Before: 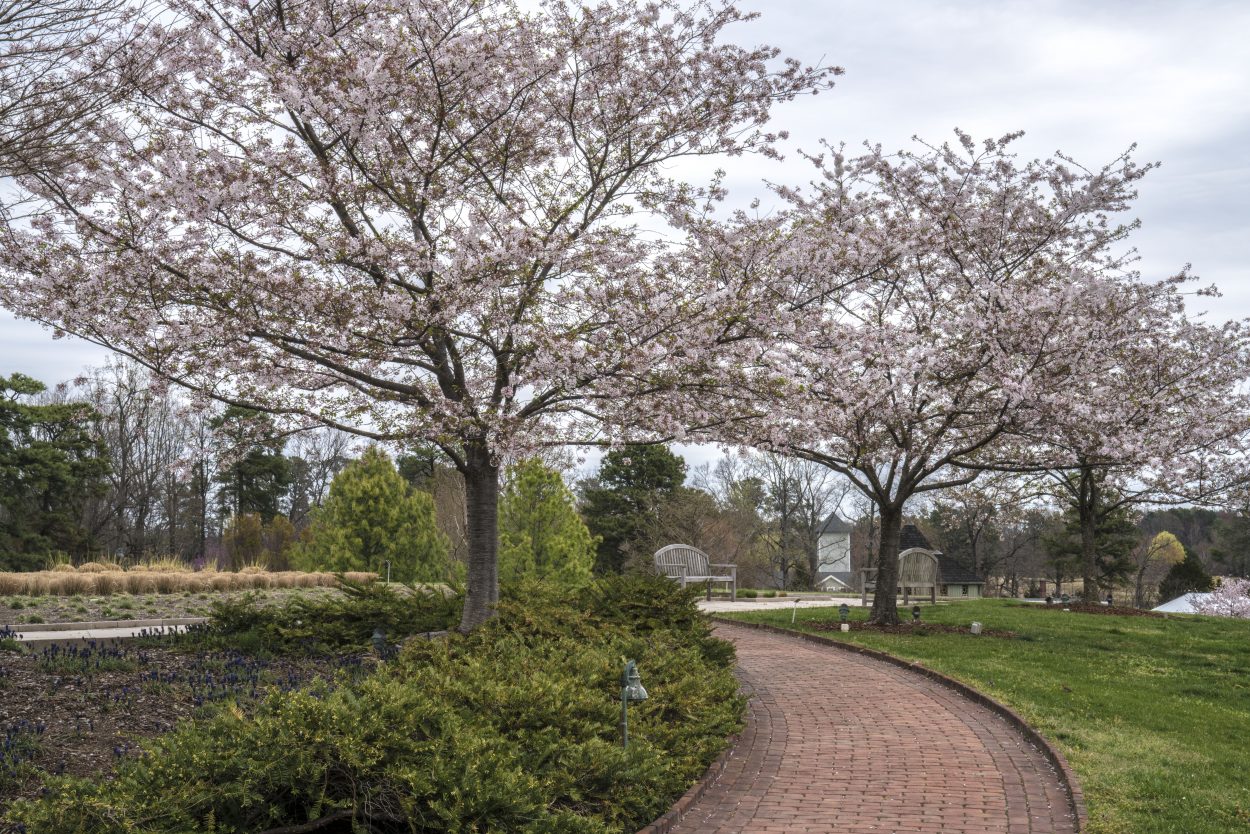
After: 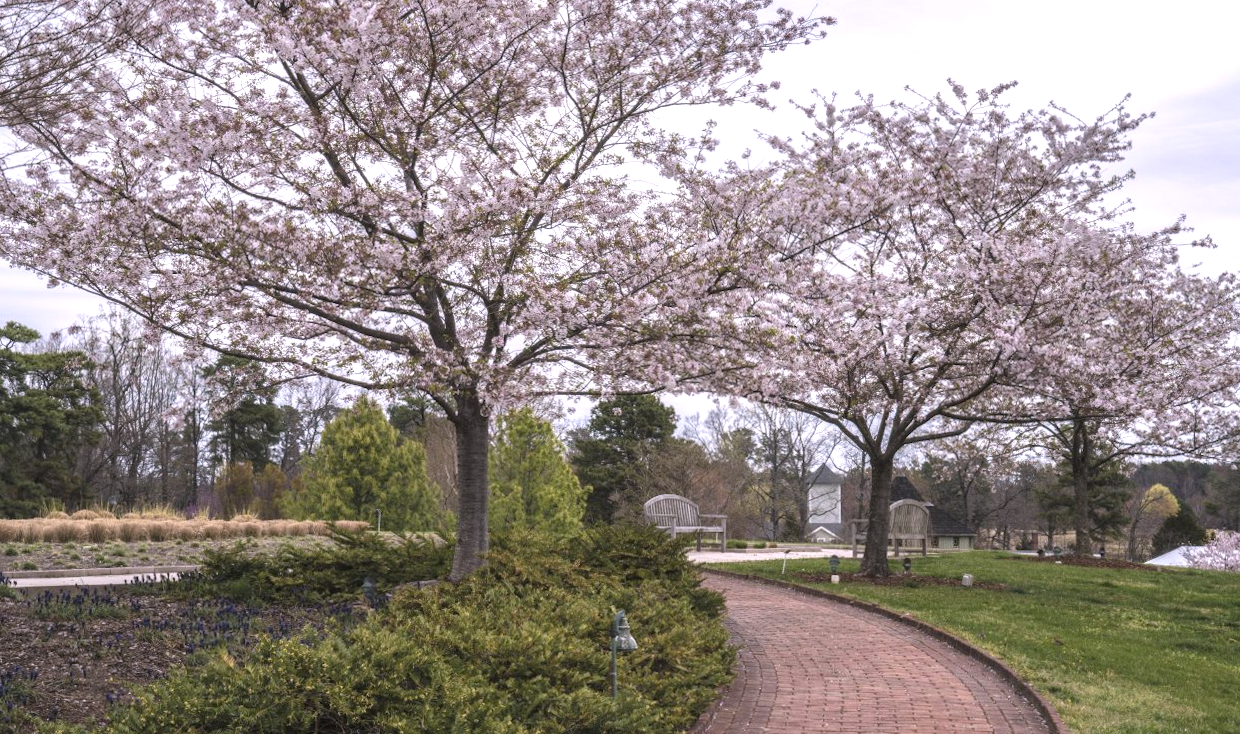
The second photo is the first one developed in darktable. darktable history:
white balance: red 1.05, blue 1.072
tone equalizer: on, module defaults
exposure: exposure 0.426 EV, compensate highlight preservation false
crop and rotate: top 5.609%, bottom 5.609%
contrast brightness saturation: contrast -0.08, brightness -0.04, saturation -0.11
grain: coarseness 0.09 ISO, strength 10%
rotate and perspective: rotation 0.192°, lens shift (horizontal) -0.015, crop left 0.005, crop right 0.996, crop top 0.006, crop bottom 0.99
